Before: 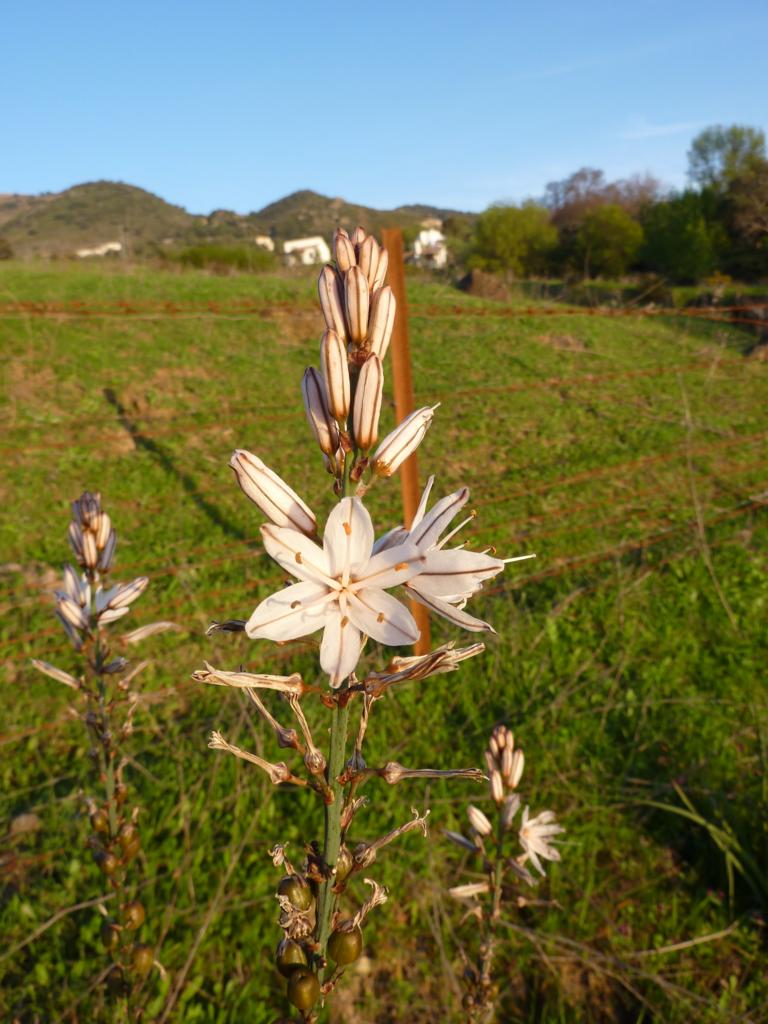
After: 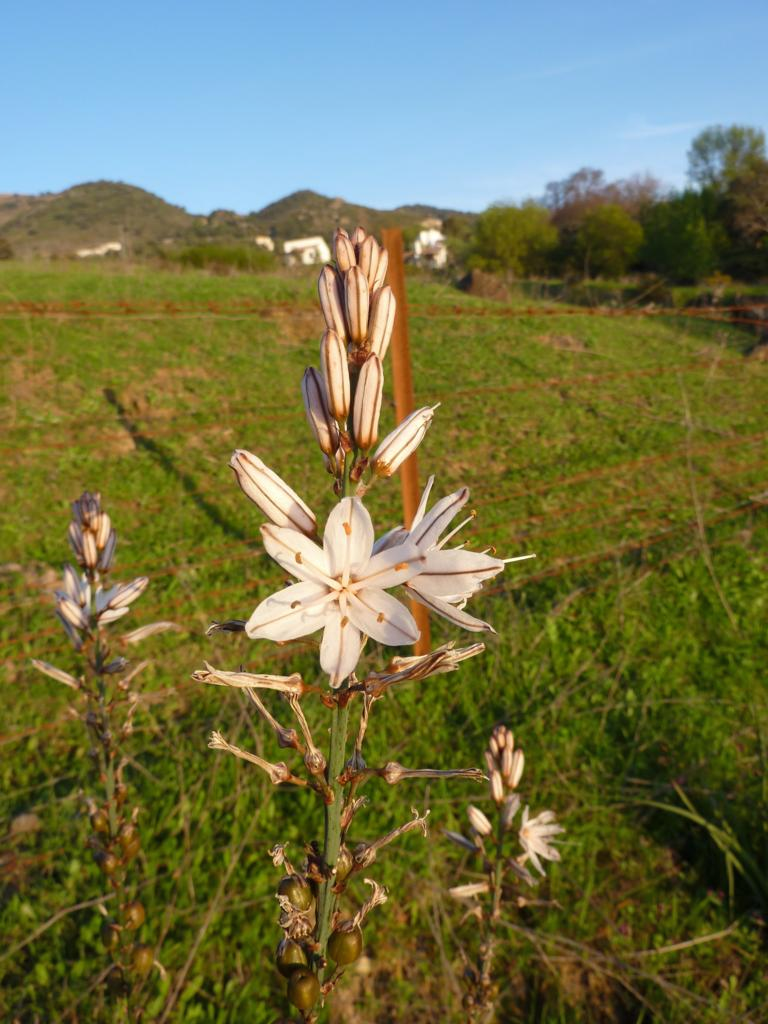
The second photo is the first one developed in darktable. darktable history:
shadows and highlights: shadows 25.9, highlights -24.26
